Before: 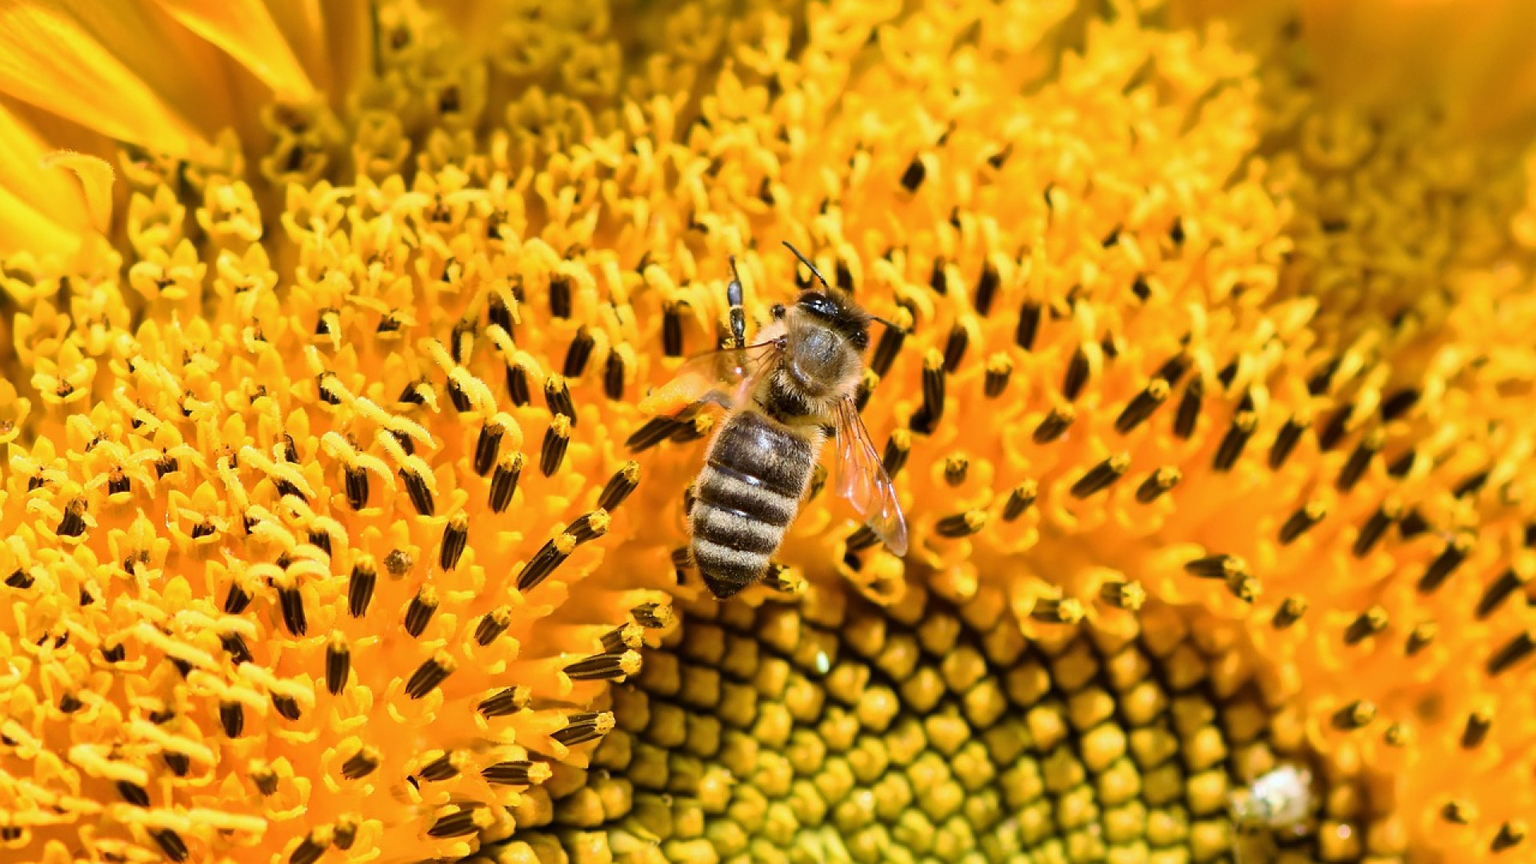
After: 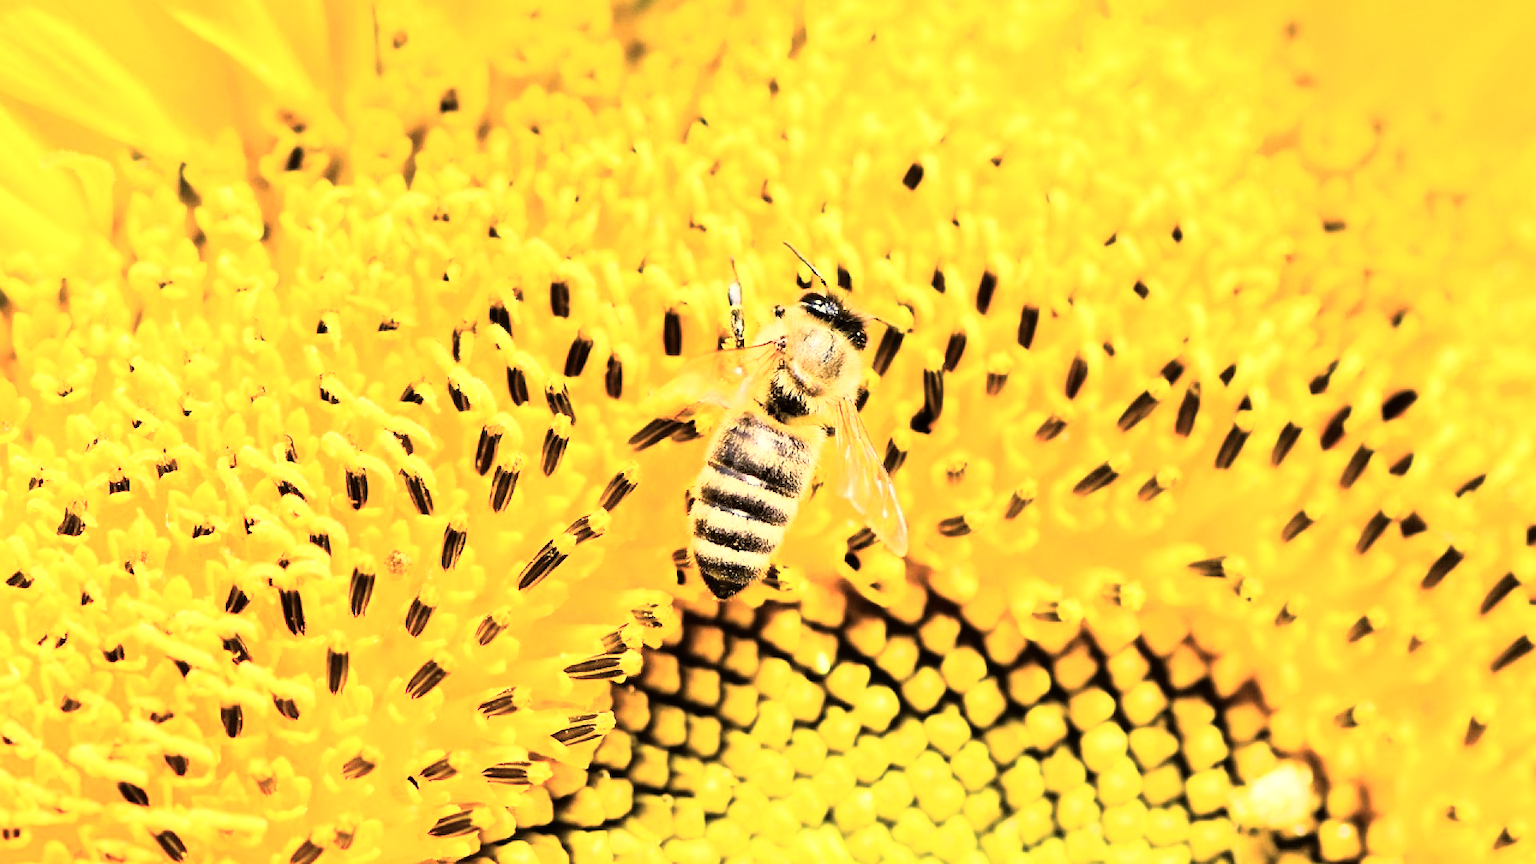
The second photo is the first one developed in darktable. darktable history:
exposure: exposure 1 EV, compensate highlight preservation false
color balance rgb: shadows lift › chroma 2%, shadows lift › hue 263°, highlights gain › chroma 8%, highlights gain › hue 84°, linear chroma grading › global chroma -15%, saturation formula JzAzBz (2021)
rgb curve: curves: ch0 [(0, 0) (0.21, 0.15) (0.24, 0.21) (0.5, 0.75) (0.75, 0.96) (0.89, 0.99) (1, 1)]; ch1 [(0, 0.02) (0.21, 0.13) (0.25, 0.2) (0.5, 0.67) (0.75, 0.9) (0.89, 0.97) (1, 1)]; ch2 [(0, 0.02) (0.21, 0.13) (0.25, 0.2) (0.5, 0.67) (0.75, 0.9) (0.89, 0.97) (1, 1)], compensate middle gray true
